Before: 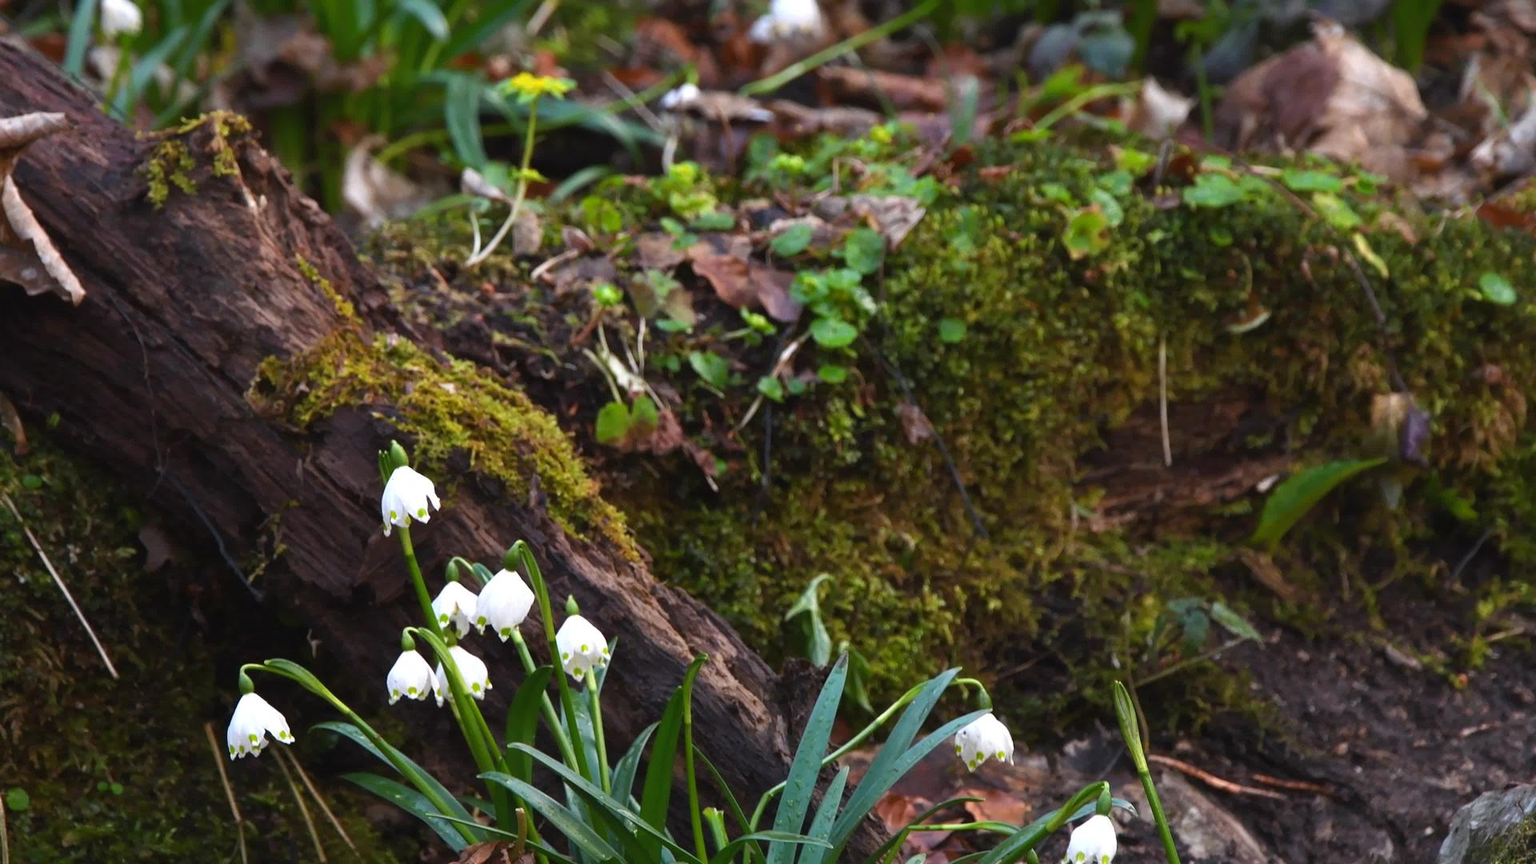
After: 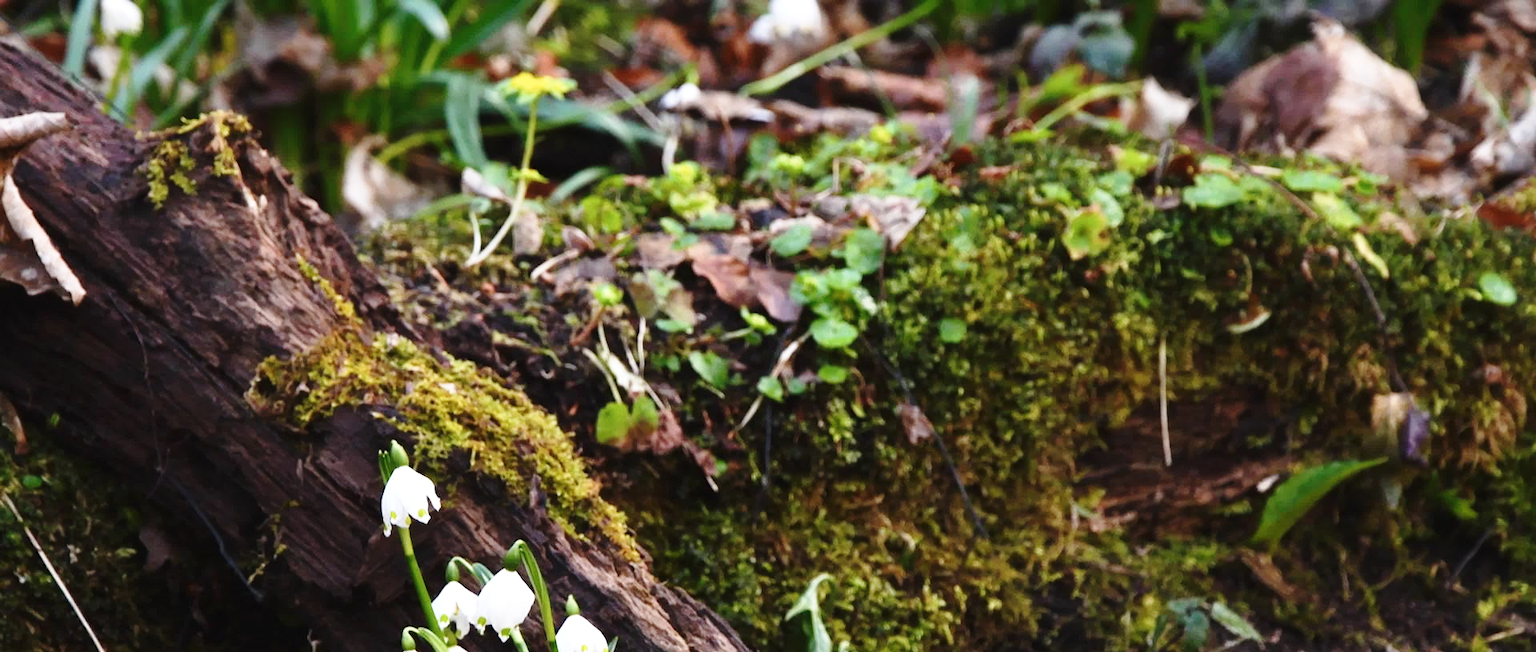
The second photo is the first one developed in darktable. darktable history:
crop: bottom 24.424%
exposure: compensate exposure bias true, compensate highlight preservation false
base curve: curves: ch0 [(0, 0) (0.028, 0.03) (0.121, 0.232) (0.46, 0.748) (0.859, 0.968) (1, 1)], preserve colors none
contrast brightness saturation: contrast 0.112, saturation -0.172
